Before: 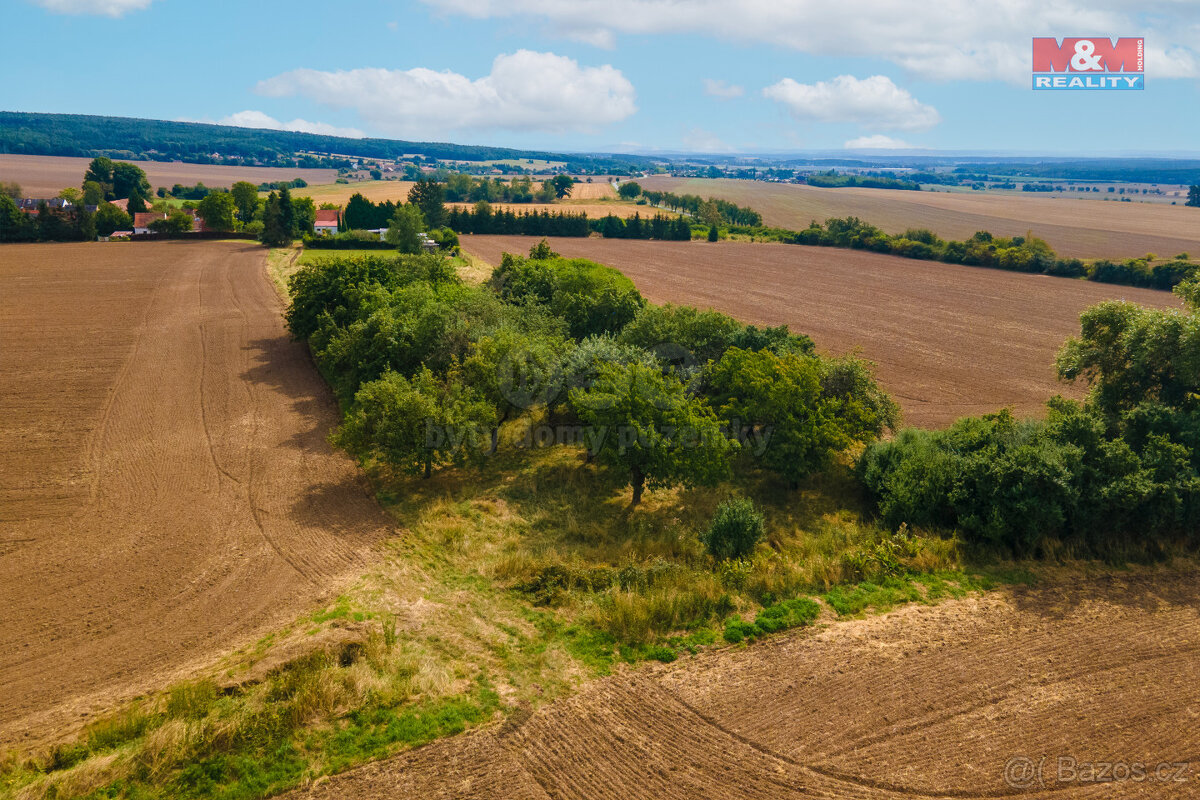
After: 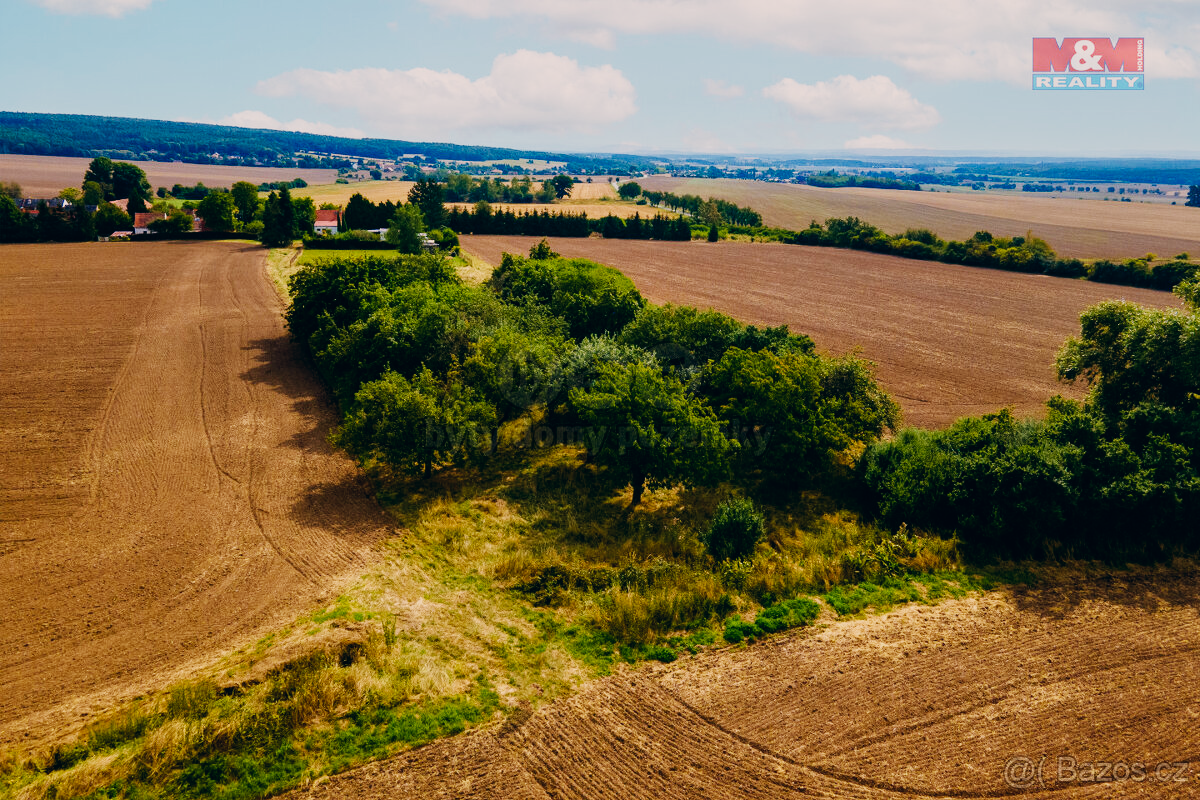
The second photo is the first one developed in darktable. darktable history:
sigmoid: contrast 1.81, skew -0.21, preserve hue 0%, red attenuation 0.1, red rotation 0.035, green attenuation 0.1, green rotation -0.017, blue attenuation 0.15, blue rotation -0.052, base primaries Rec2020
color correction: highlights a* 5.38, highlights b* 5.3, shadows a* -4.26, shadows b* -5.11
